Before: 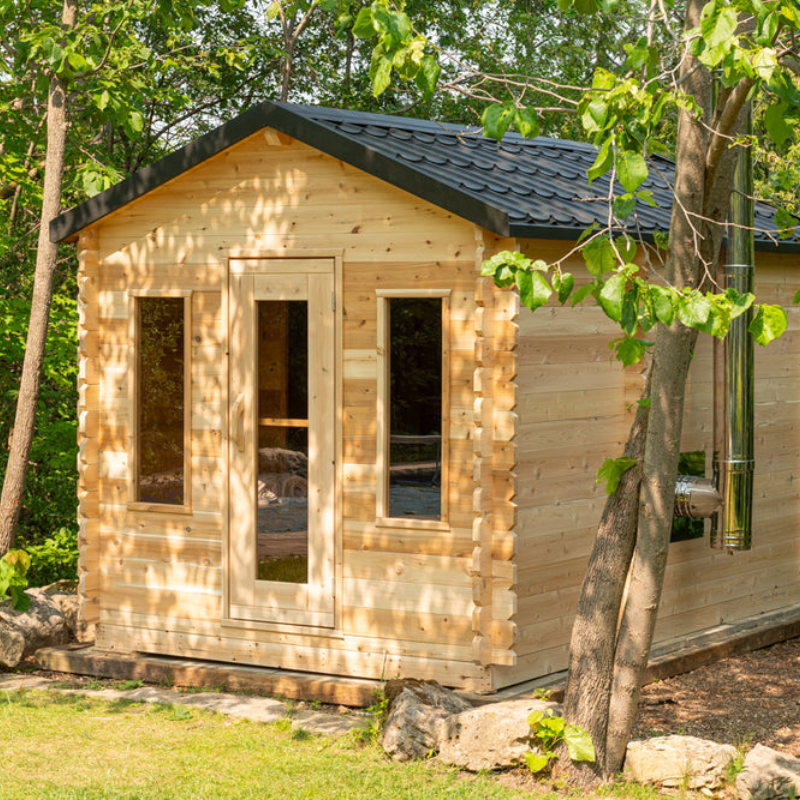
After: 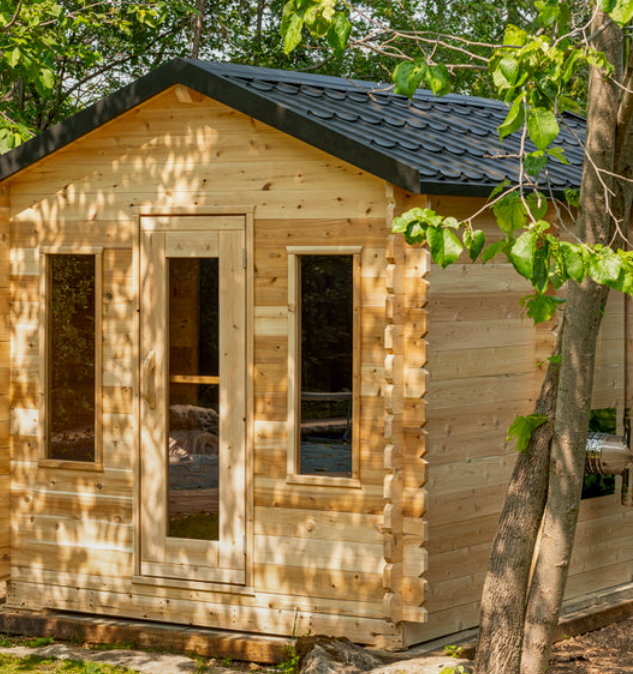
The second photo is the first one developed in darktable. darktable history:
local contrast: on, module defaults
crop: left 11.225%, top 5.381%, right 9.565%, bottom 10.314%
shadows and highlights: shadows 80.73, white point adjustment -9.07, highlights -61.46, soften with gaussian
